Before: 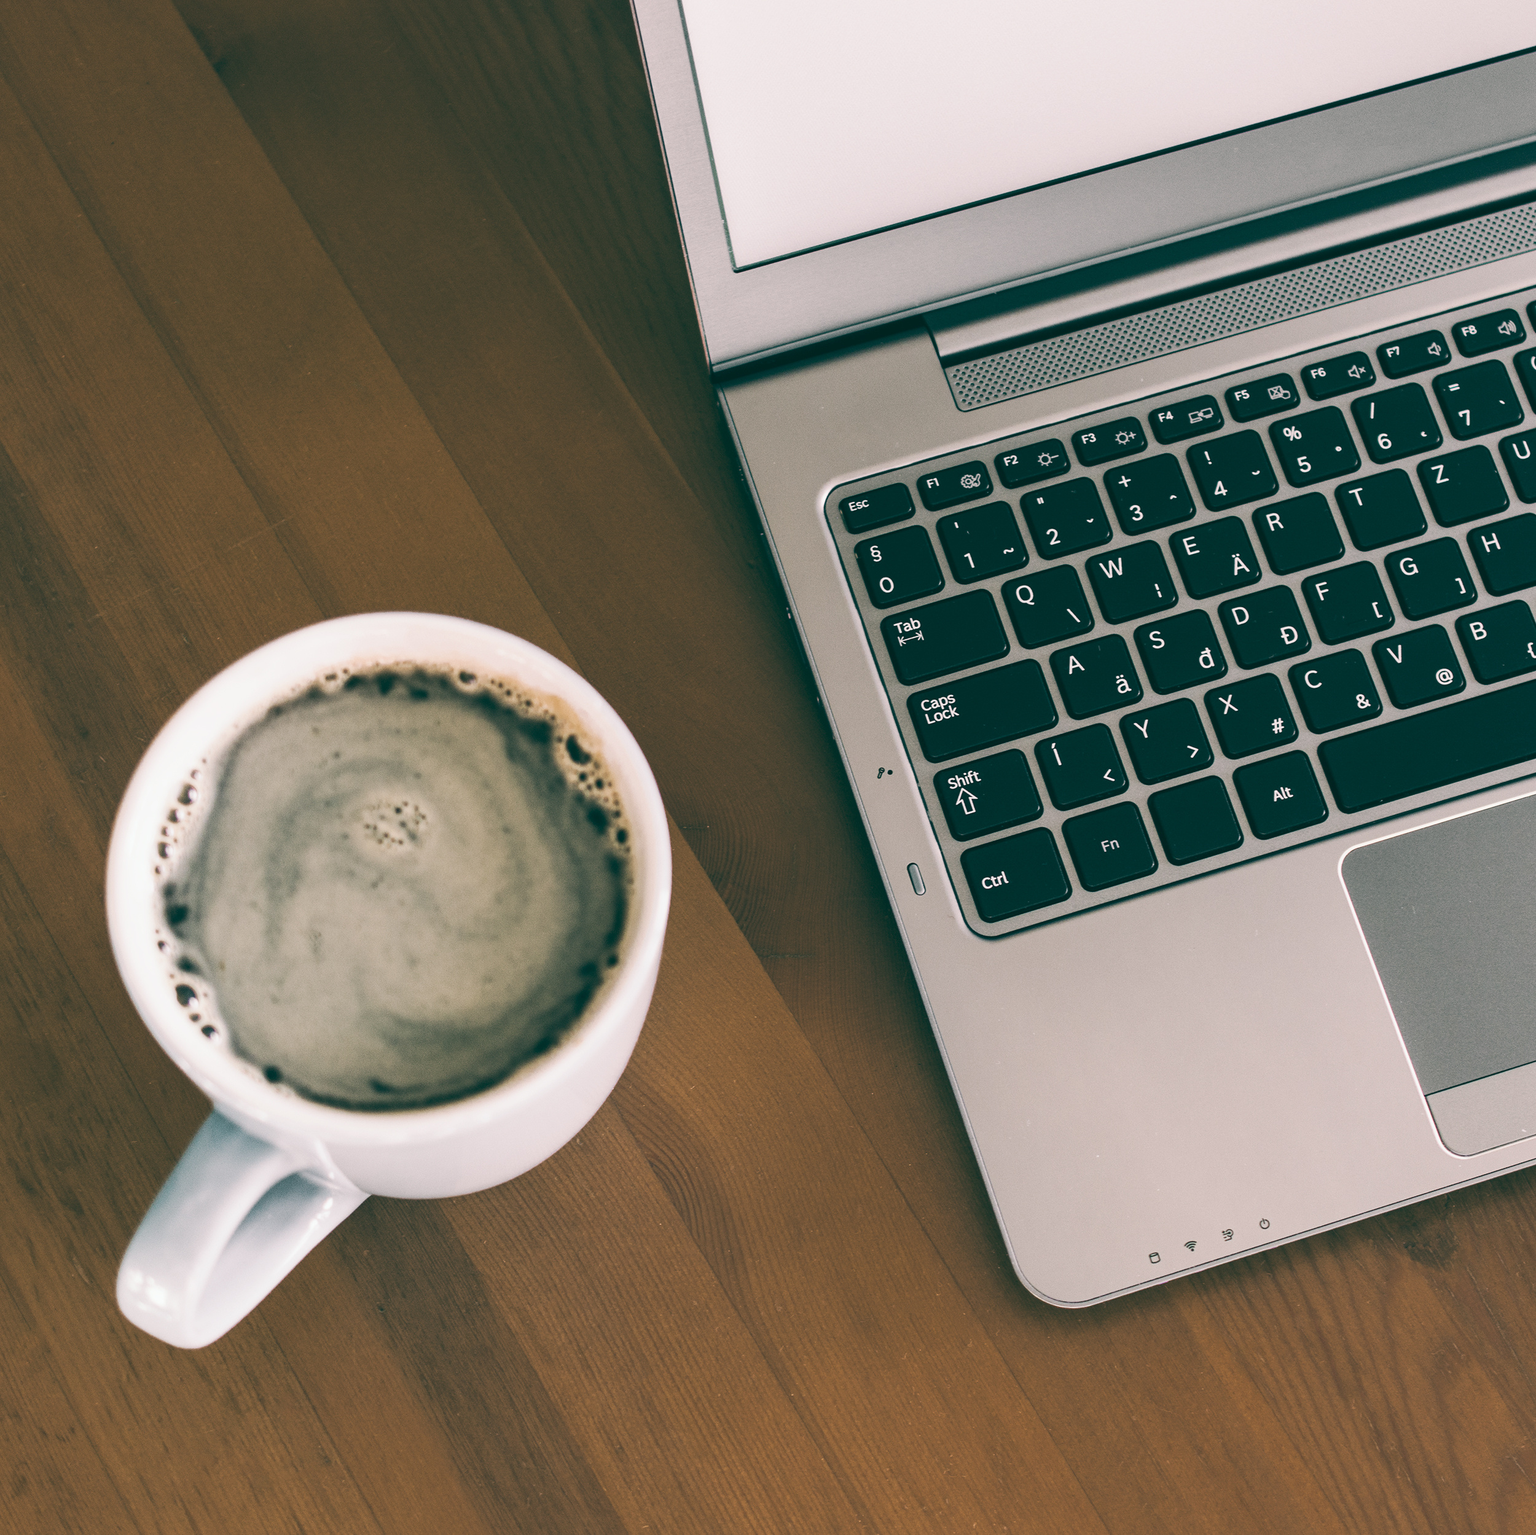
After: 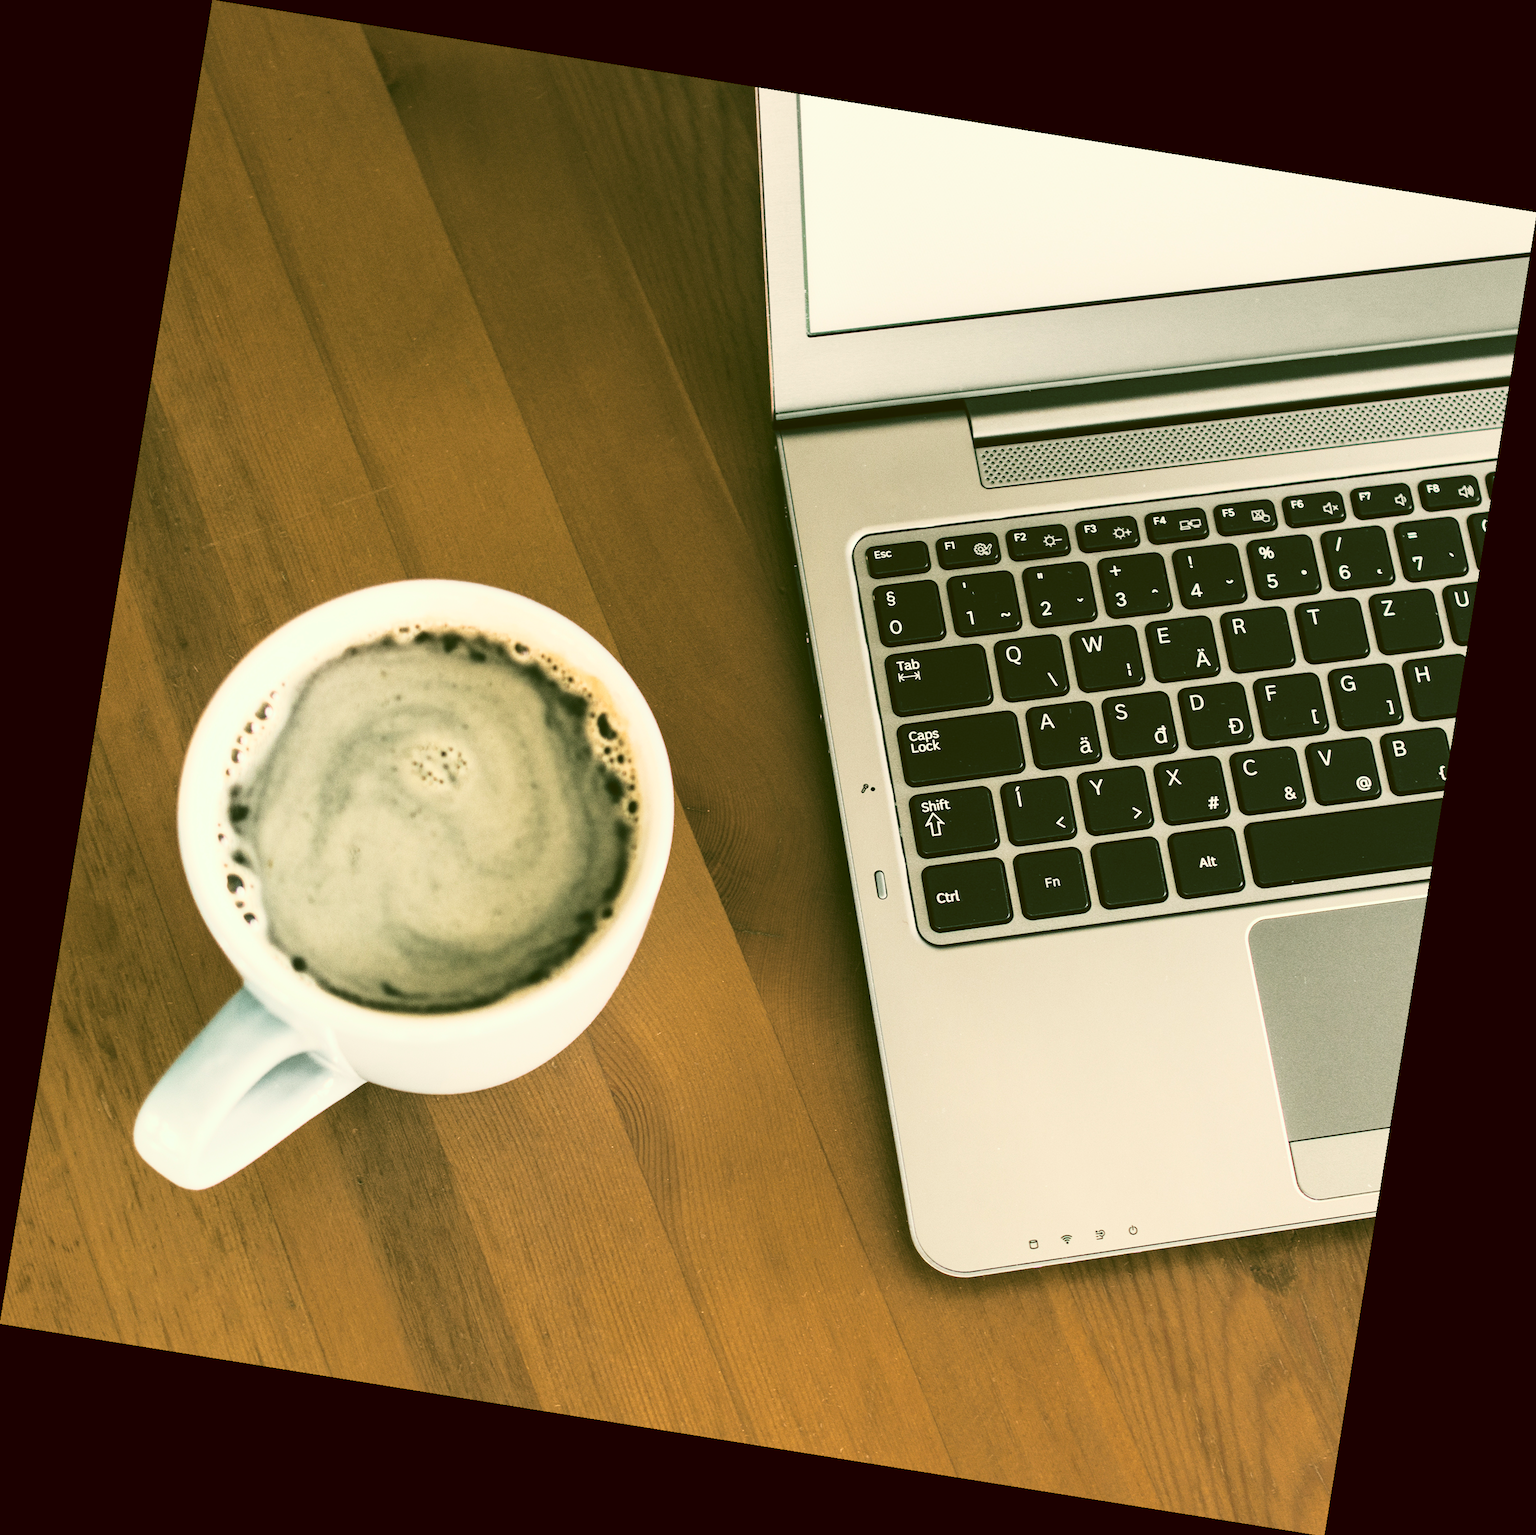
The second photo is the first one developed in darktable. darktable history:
color correction: highlights a* -5.94, highlights b* 9.48, shadows a* 10.12, shadows b* 23.94
rotate and perspective: rotation 9.12°, automatic cropping off
base curve: curves: ch0 [(0, 0) (0.028, 0.03) (0.121, 0.232) (0.46, 0.748) (0.859, 0.968) (1, 1)]
